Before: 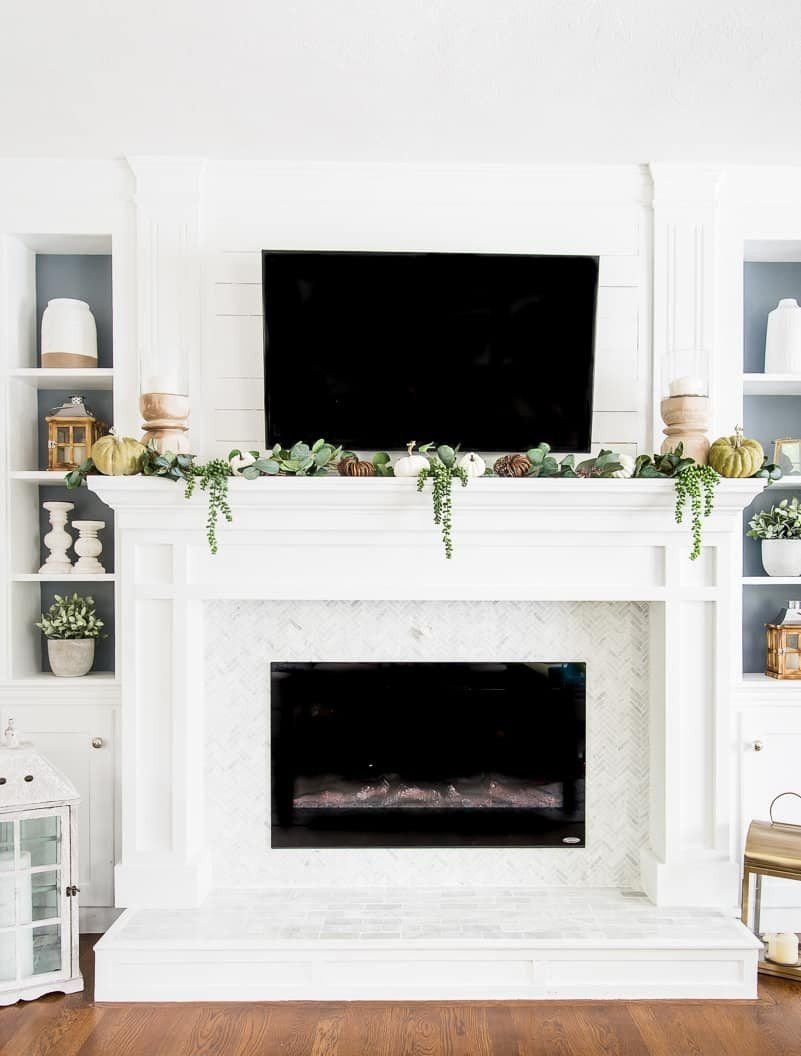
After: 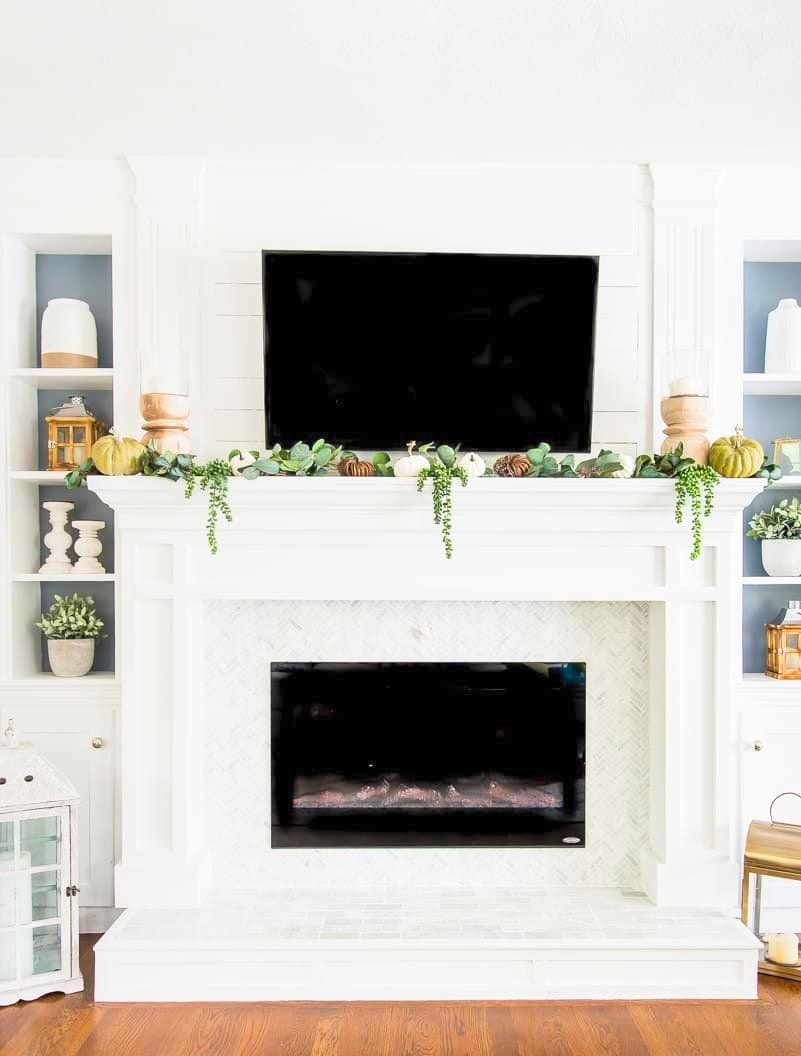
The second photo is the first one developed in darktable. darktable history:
contrast brightness saturation: contrast 0.067, brightness 0.18, saturation 0.408
